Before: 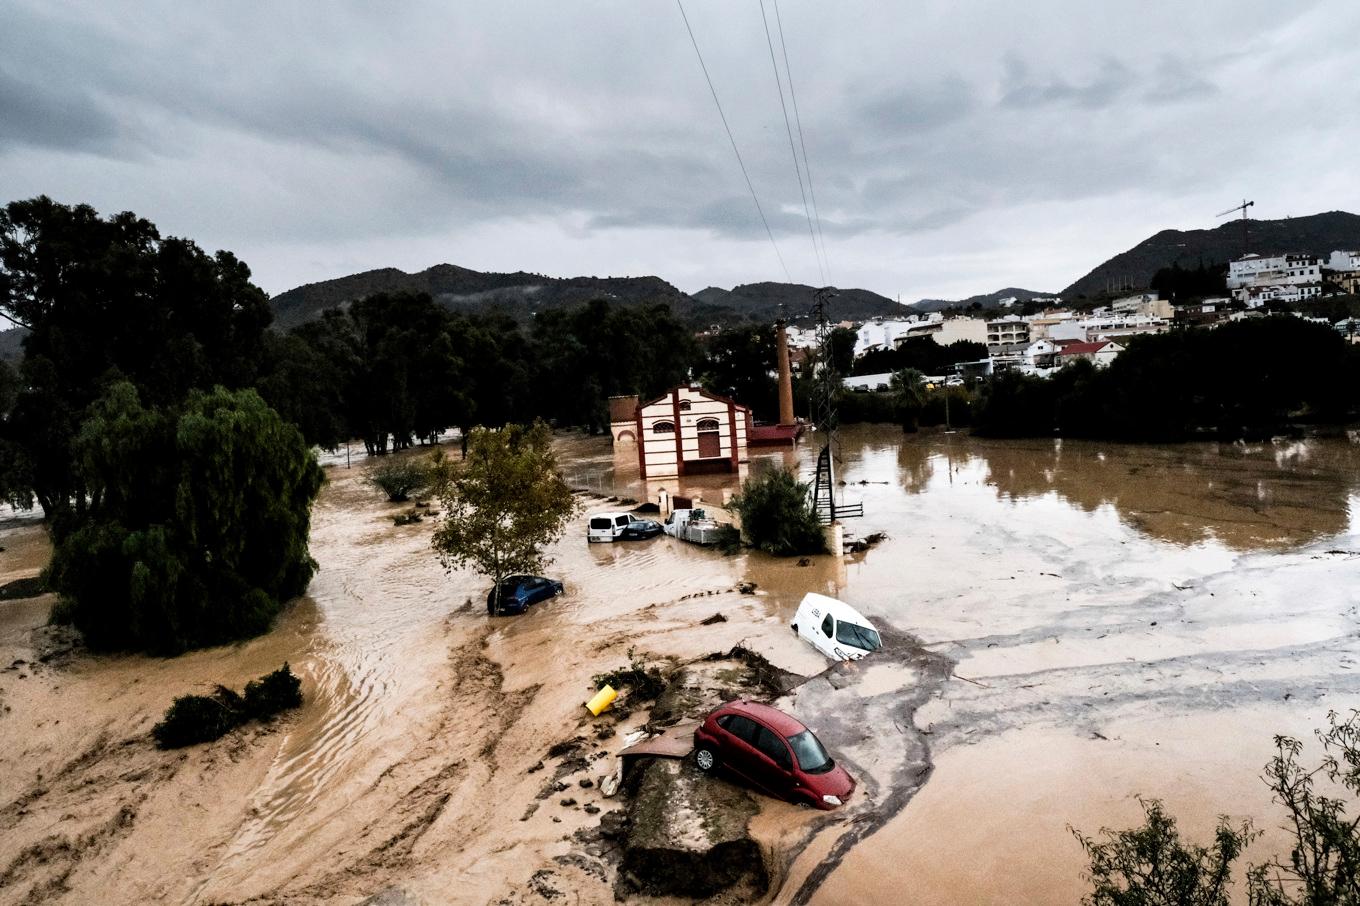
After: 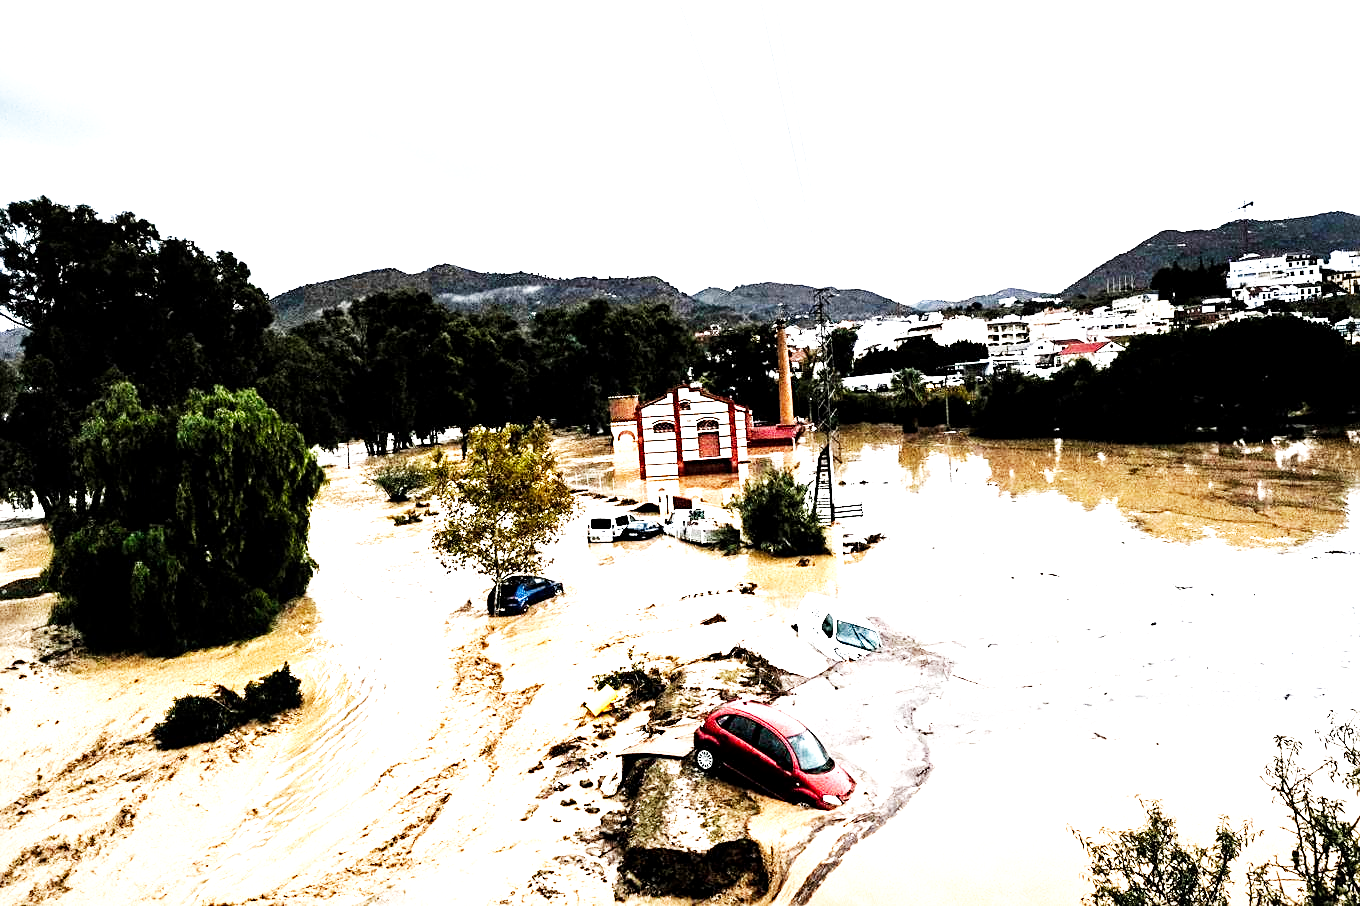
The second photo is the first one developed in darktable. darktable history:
sharpen: on, module defaults
exposure: exposure 1.214 EV, compensate exposure bias true, compensate highlight preservation false
base curve: curves: ch0 [(0, 0) (0.007, 0.004) (0.027, 0.03) (0.046, 0.07) (0.207, 0.54) (0.442, 0.872) (0.673, 0.972) (1, 1)], preserve colors none
local contrast: highlights 105%, shadows 99%, detail 119%, midtone range 0.2
